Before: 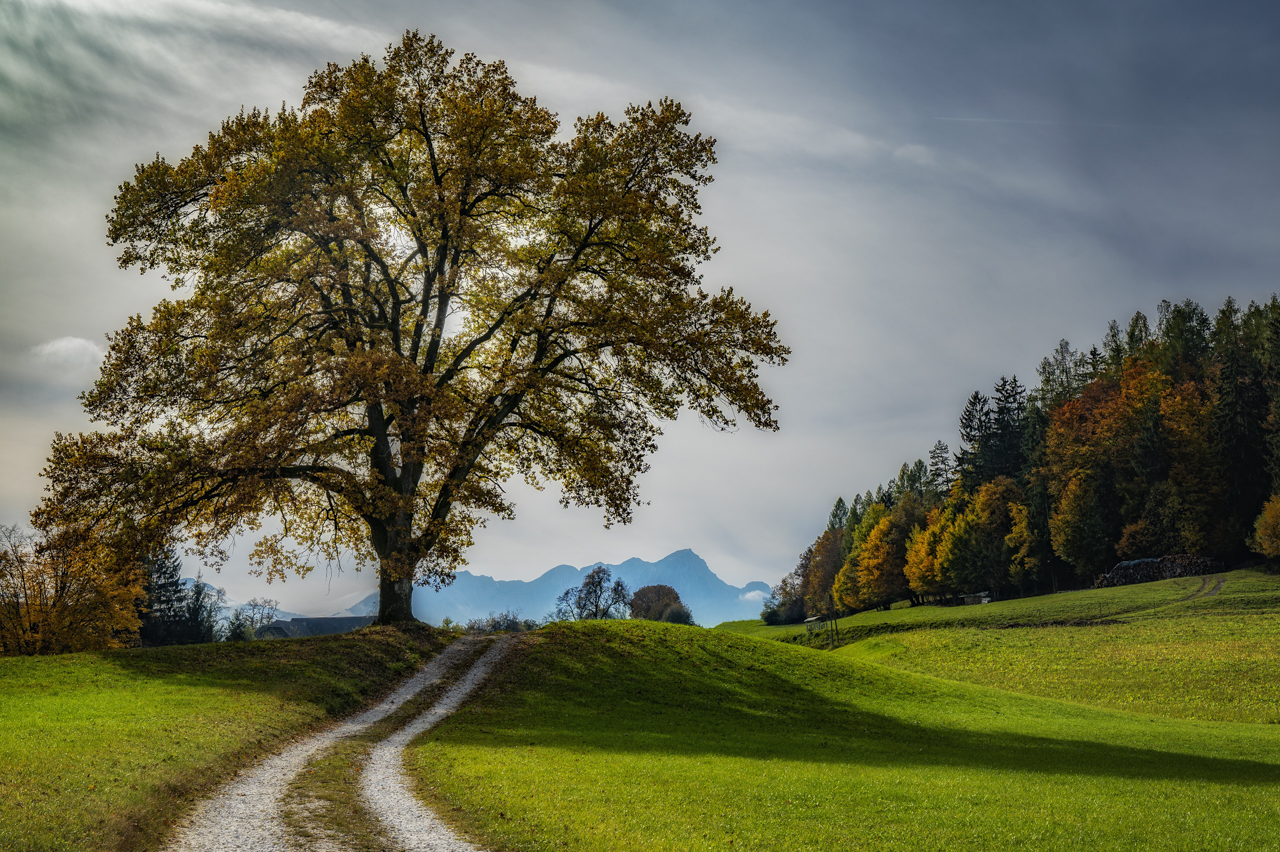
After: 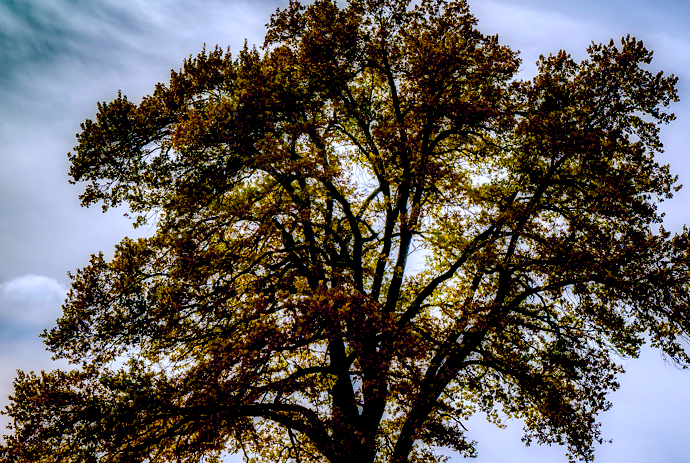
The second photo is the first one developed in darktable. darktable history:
color balance rgb: global offset › chroma 0.097%, global offset › hue 249.5°, linear chroma grading › global chroma 14.858%, perceptual saturation grading › global saturation 20%, perceptual saturation grading › highlights -25.045%, perceptual saturation grading › shadows 49.528%, saturation formula JzAzBz (2021)
crop and rotate: left 3.031%, top 7.409%, right 43.035%, bottom 38.179%
color calibration: illuminant as shot in camera, x 0.377, y 0.393, temperature 4182.18 K
tone equalizer: edges refinement/feathering 500, mask exposure compensation -1.57 EV, preserve details no
shadows and highlights: radius 101.55, shadows 50.63, highlights -65.12, soften with gaussian
exposure: black level correction 0.031, exposure 0.316 EV, compensate highlight preservation false
